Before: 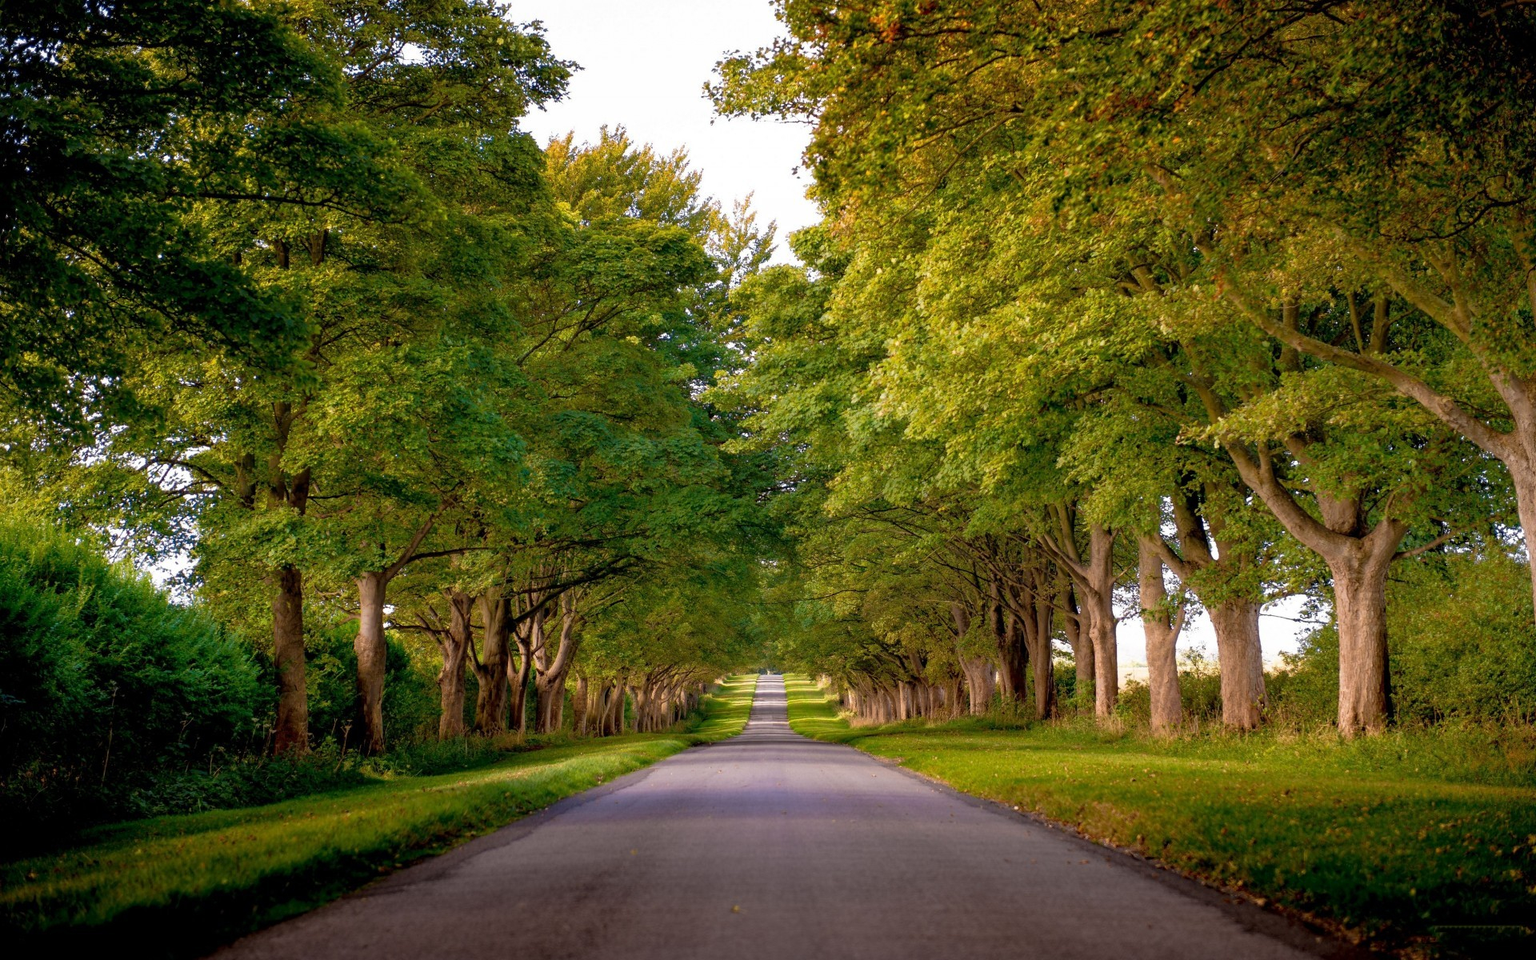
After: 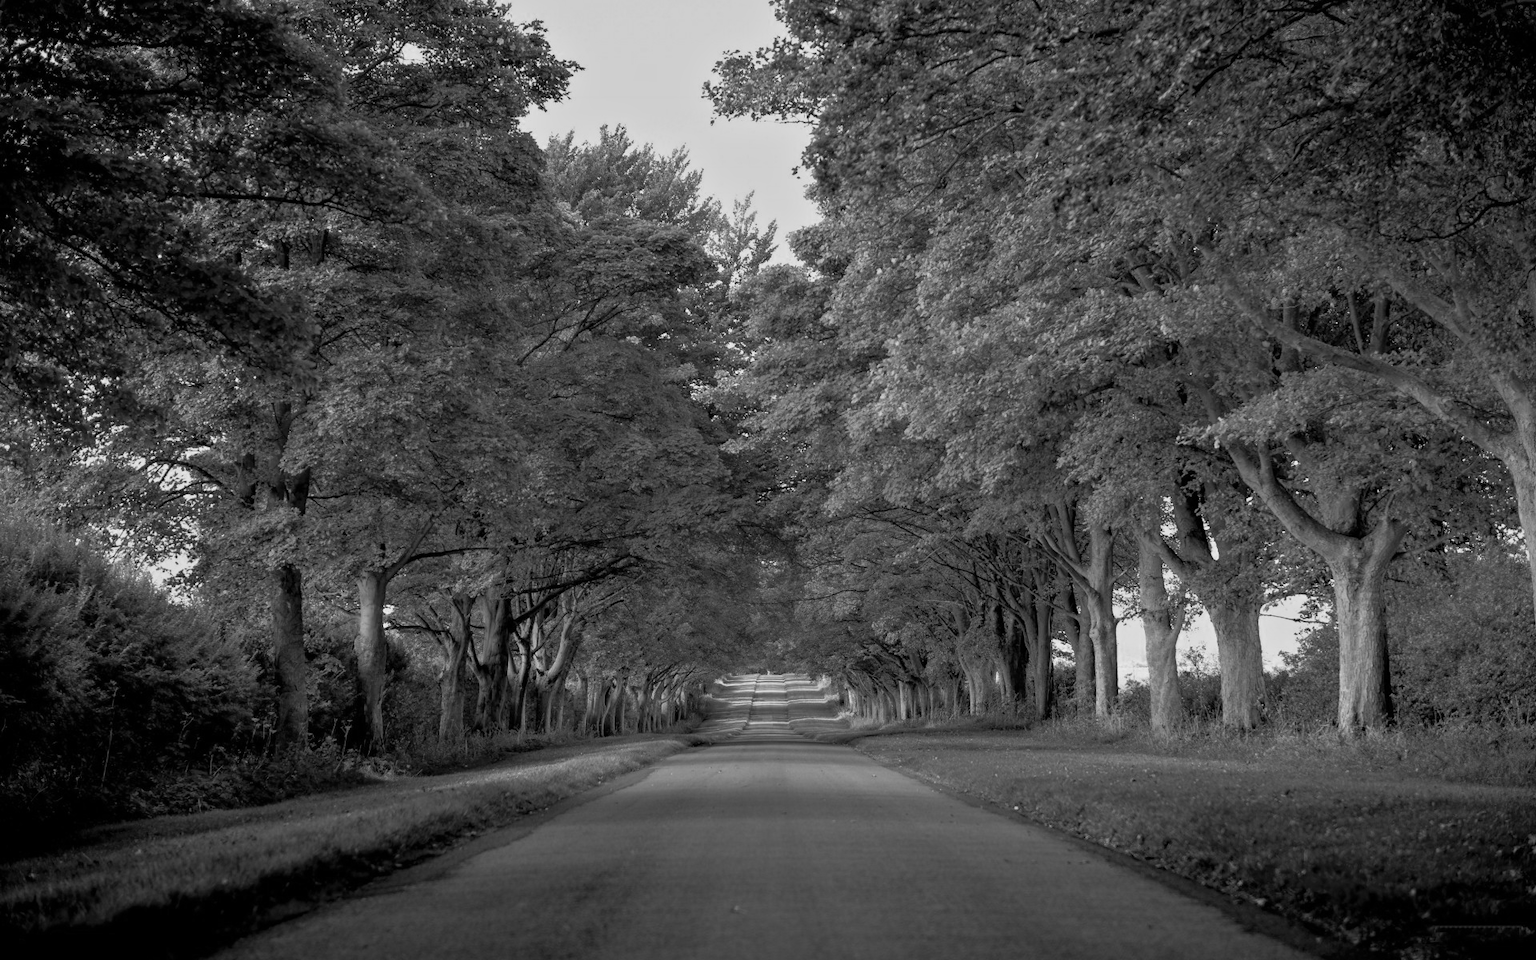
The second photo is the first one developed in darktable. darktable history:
white balance: red 0.766, blue 1.537
monochrome: a 0, b 0, size 0.5, highlights 0.57
